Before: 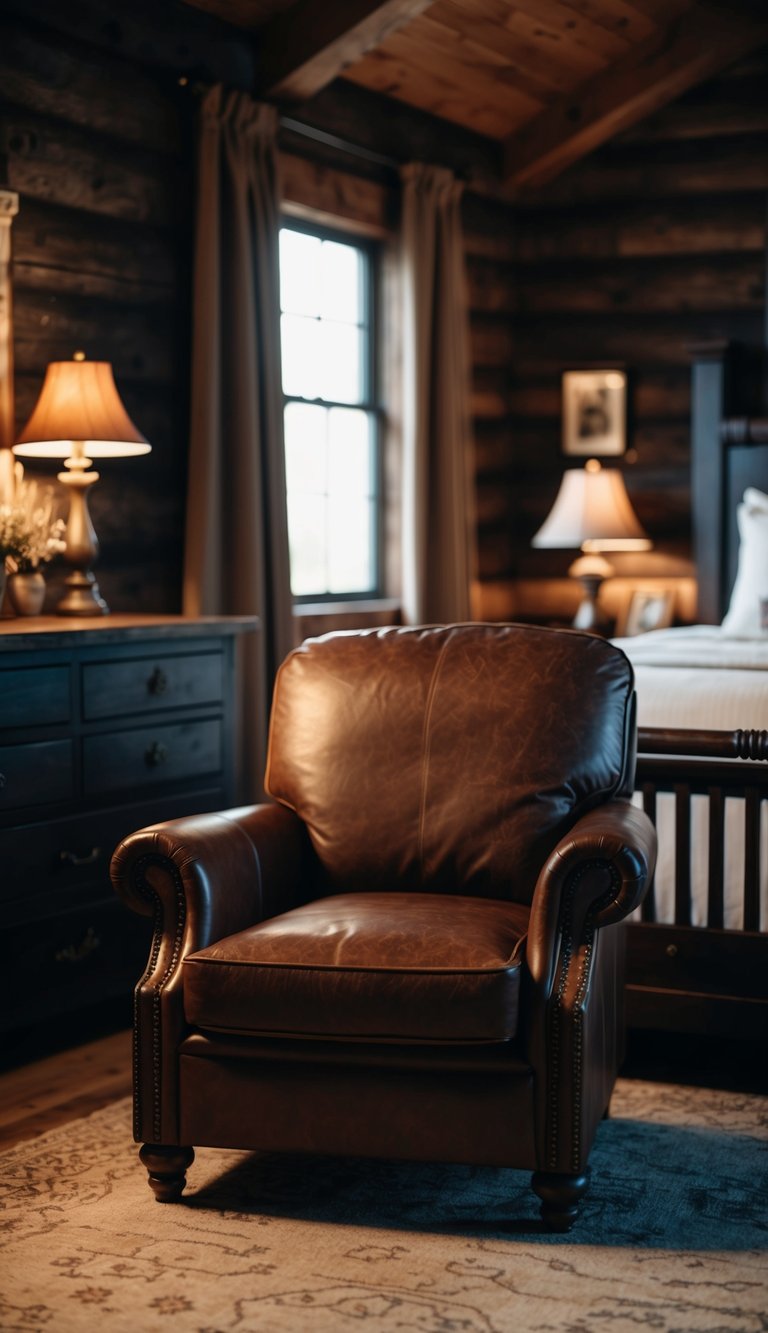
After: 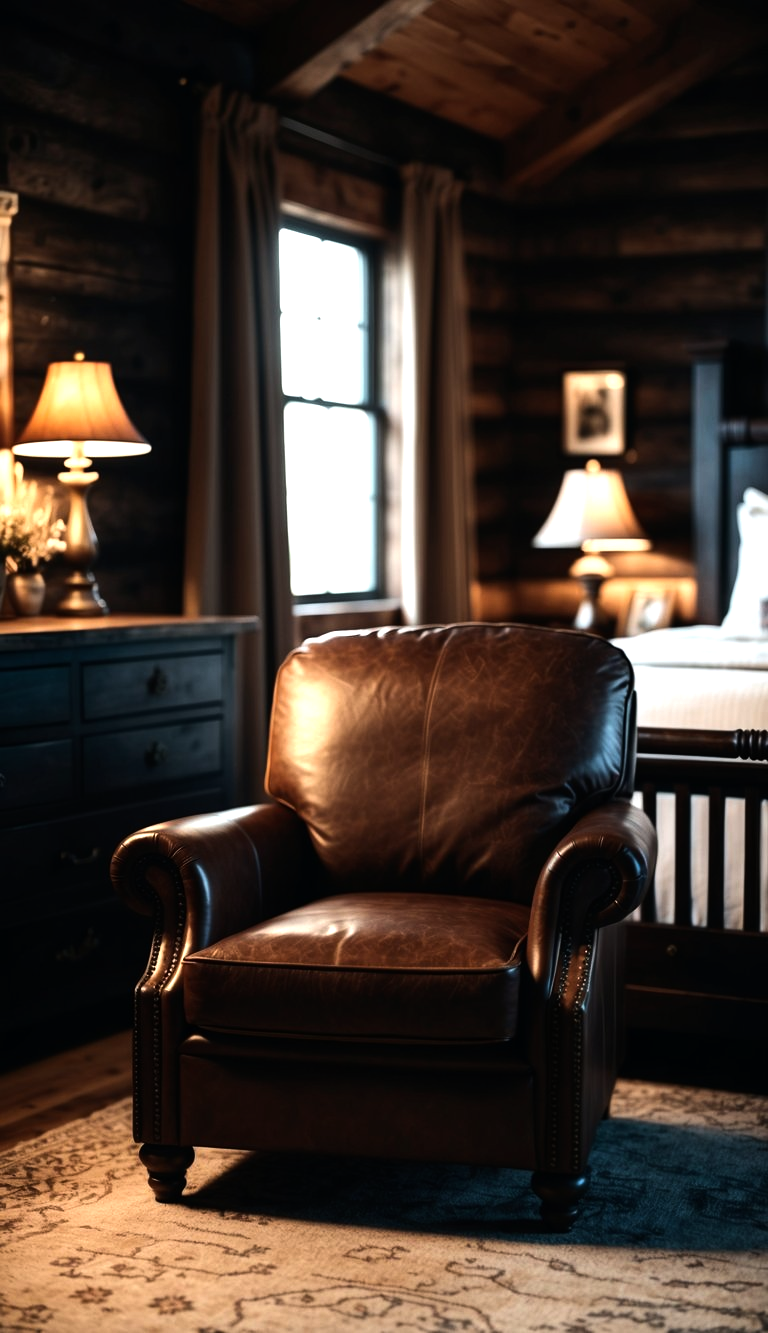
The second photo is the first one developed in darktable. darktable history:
tone equalizer: -8 EV -1.08 EV, -7 EV -1.01 EV, -6 EV -0.867 EV, -5 EV -0.578 EV, -3 EV 0.578 EV, -2 EV 0.867 EV, -1 EV 1.01 EV, +0 EV 1.08 EV, edges refinement/feathering 500, mask exposure compensation -1.57 EV, preserve details no
